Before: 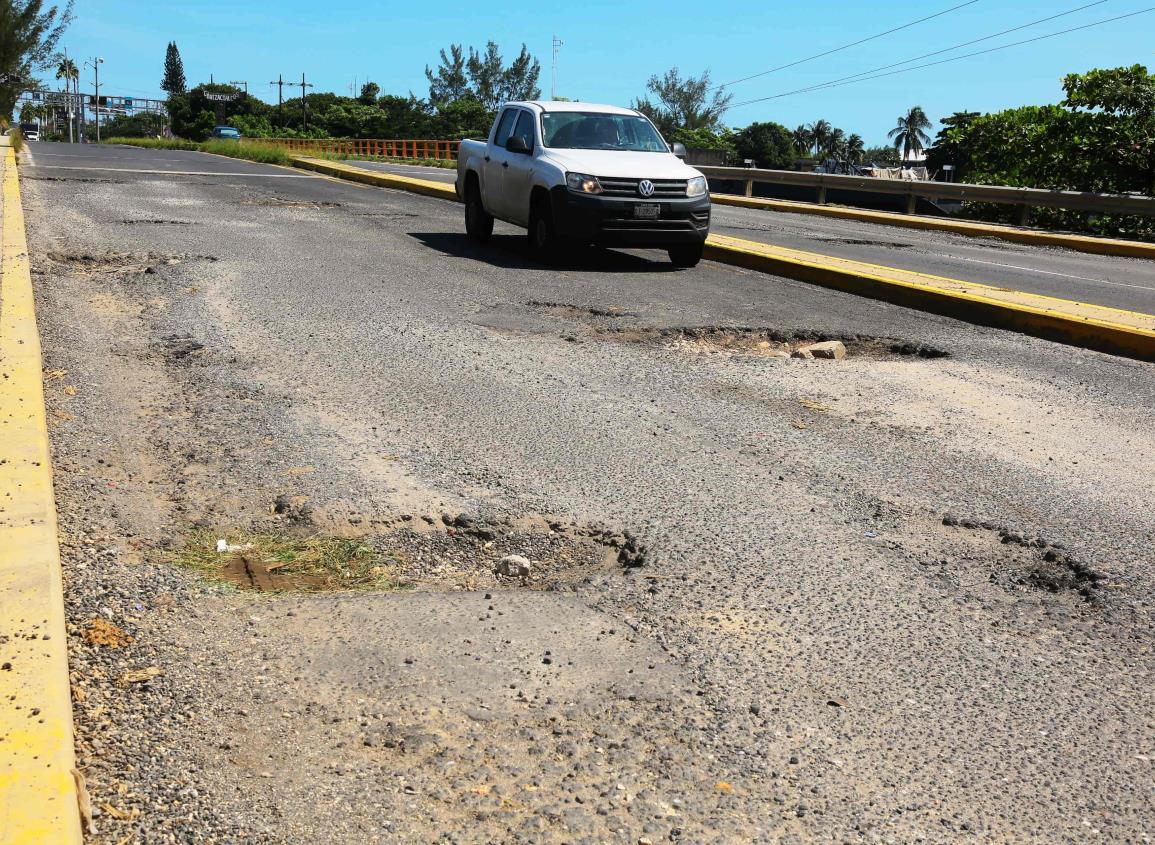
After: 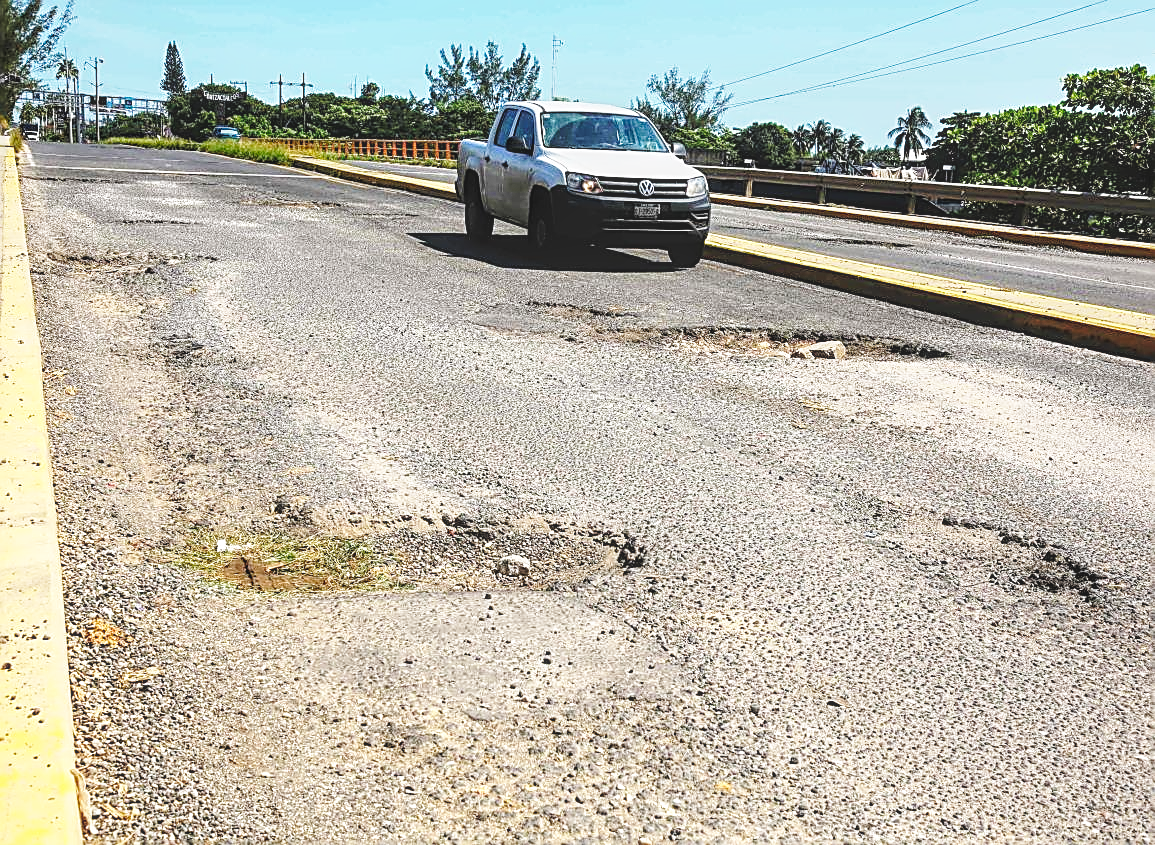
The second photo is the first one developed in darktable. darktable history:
base curve: curves: ch0 [(0, 0) (0.028, 0.03) (0.121, 0.232) (0.46, 0.748) (0.859, 0.968) (1, 1)], preserve colors none
local contrast: highlights 74%, shadows 55%, detail 176%, midtone range 0.207
sharpen: amount 1
